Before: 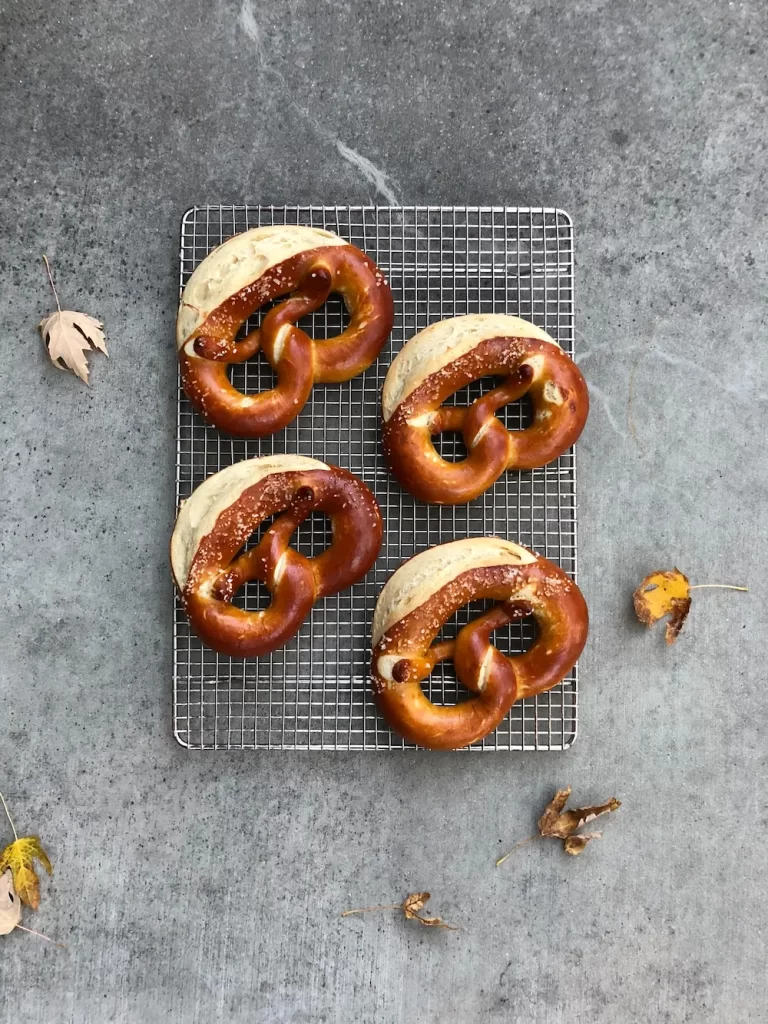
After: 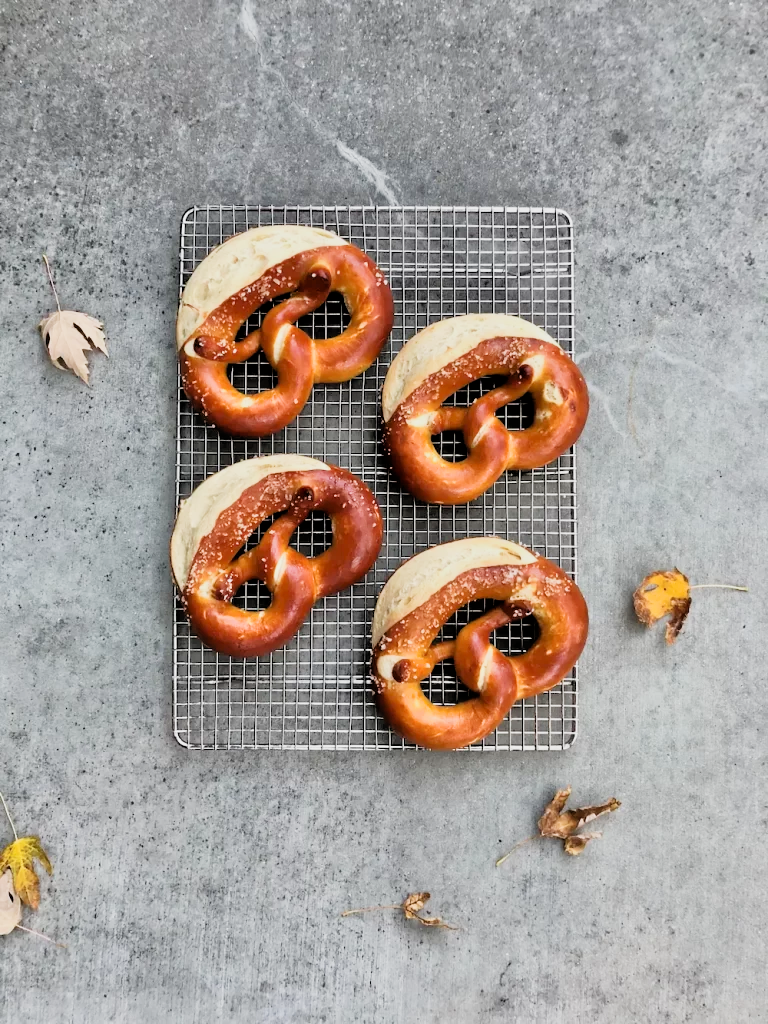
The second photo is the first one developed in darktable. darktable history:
filmic rgb: black relative exposure -5 EV, hardness 2.88, contrast 1.4, highlights saturation mix -30%
tone equalizer: -7 EV 0.15 EV, -6 EV 0.6 EV, -5 EV 1.15 EV, -4 EV 1.33 EV, -3 EV 1.15 EV, -2 EV 0.6 EV, -1 EV 0.15 EV, mask exposure compensation -0.5 EV
